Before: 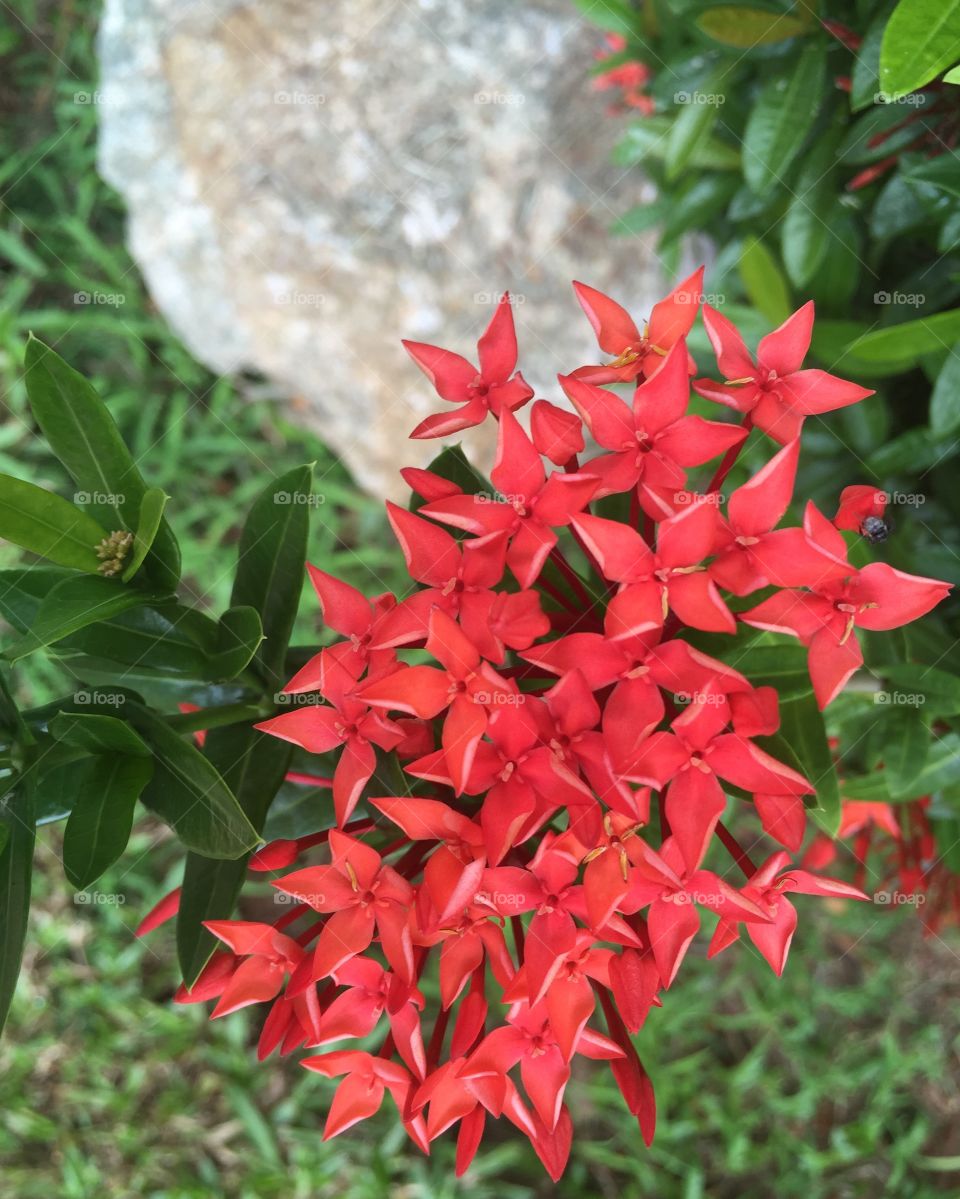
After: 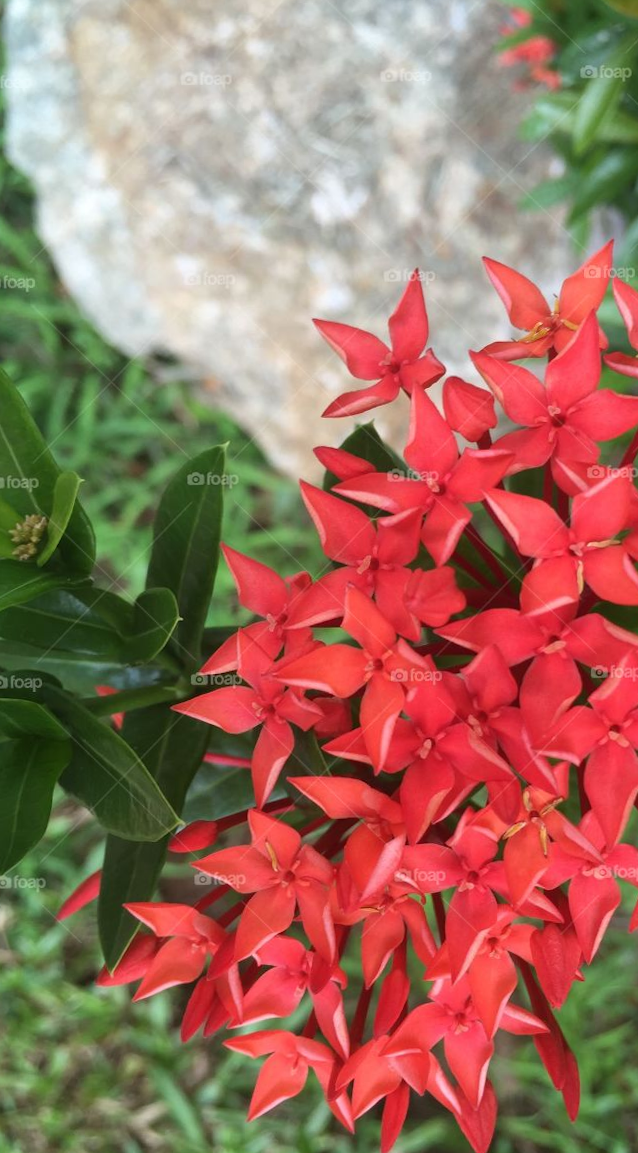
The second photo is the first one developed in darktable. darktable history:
rotate and perspective: rotation -1°, crop left 0.011, crop right 0.989, crop top 0.025, crop bottom 0.975
crop and rotate: left 8.786%, right 24.548%
